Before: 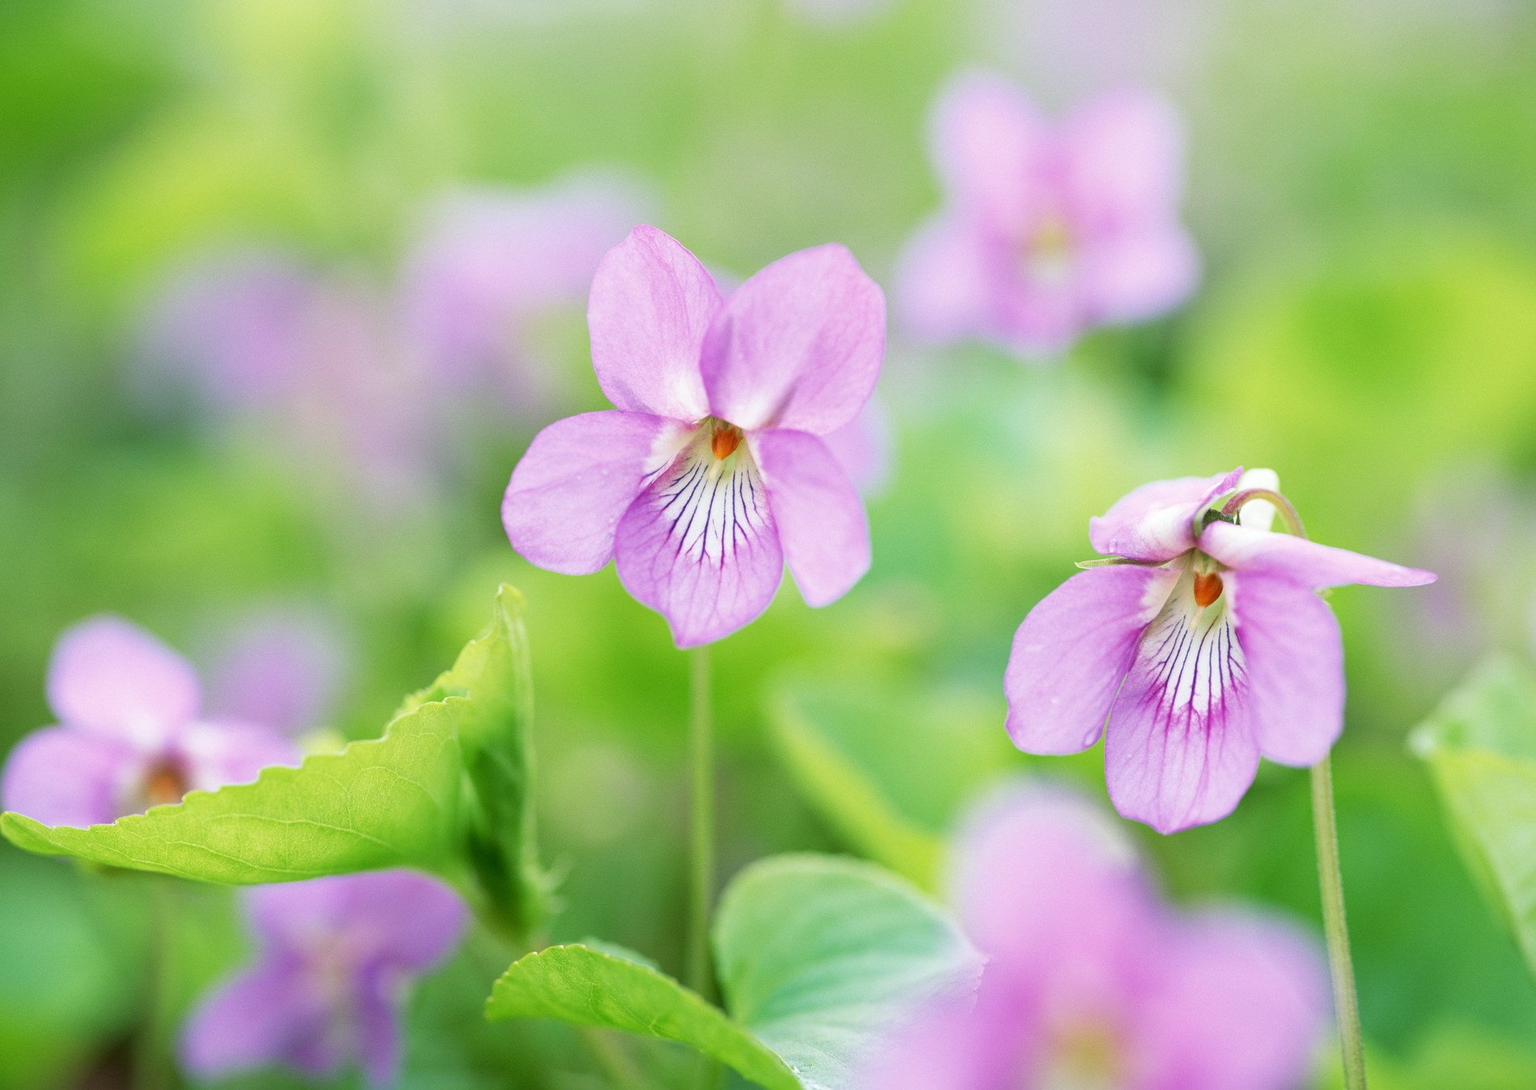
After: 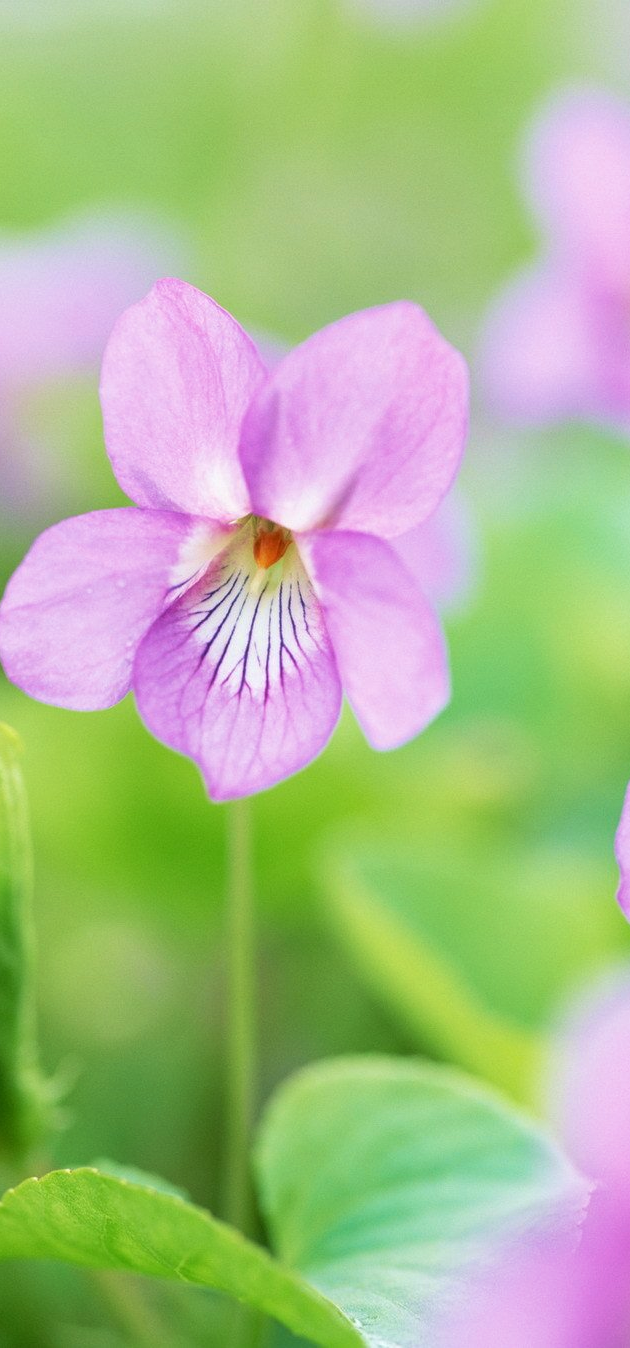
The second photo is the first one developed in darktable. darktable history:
velvia: on, module defaults
crop: left 33.032%, right 33.798%
